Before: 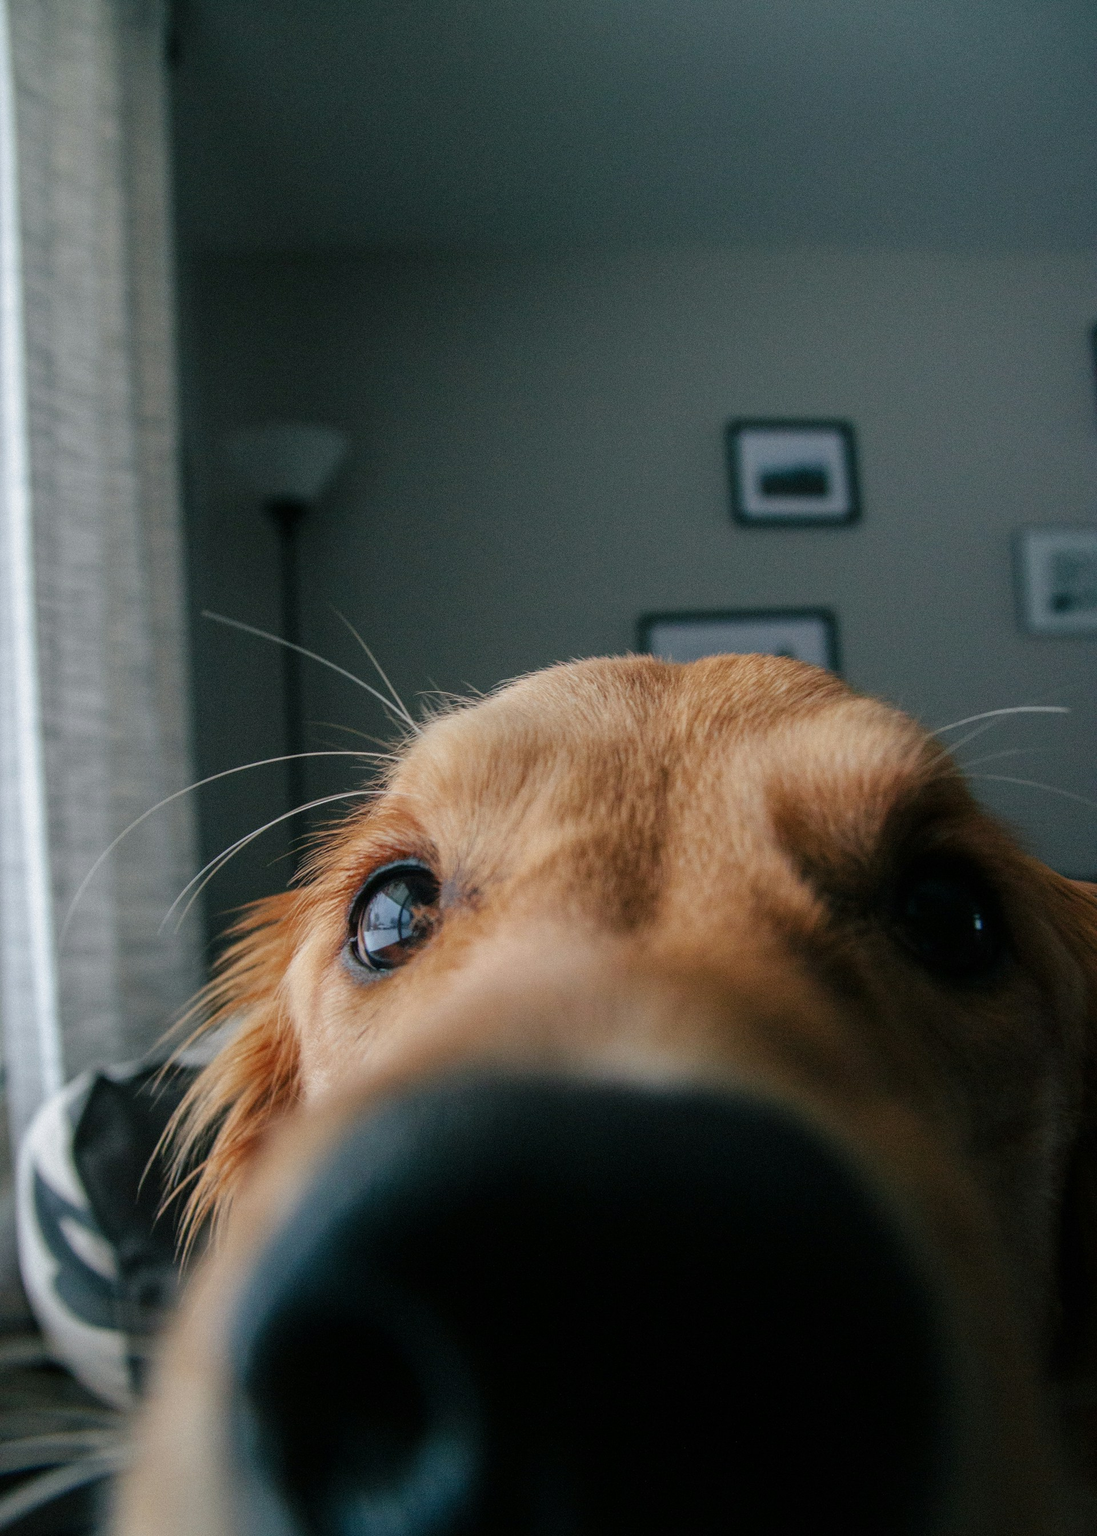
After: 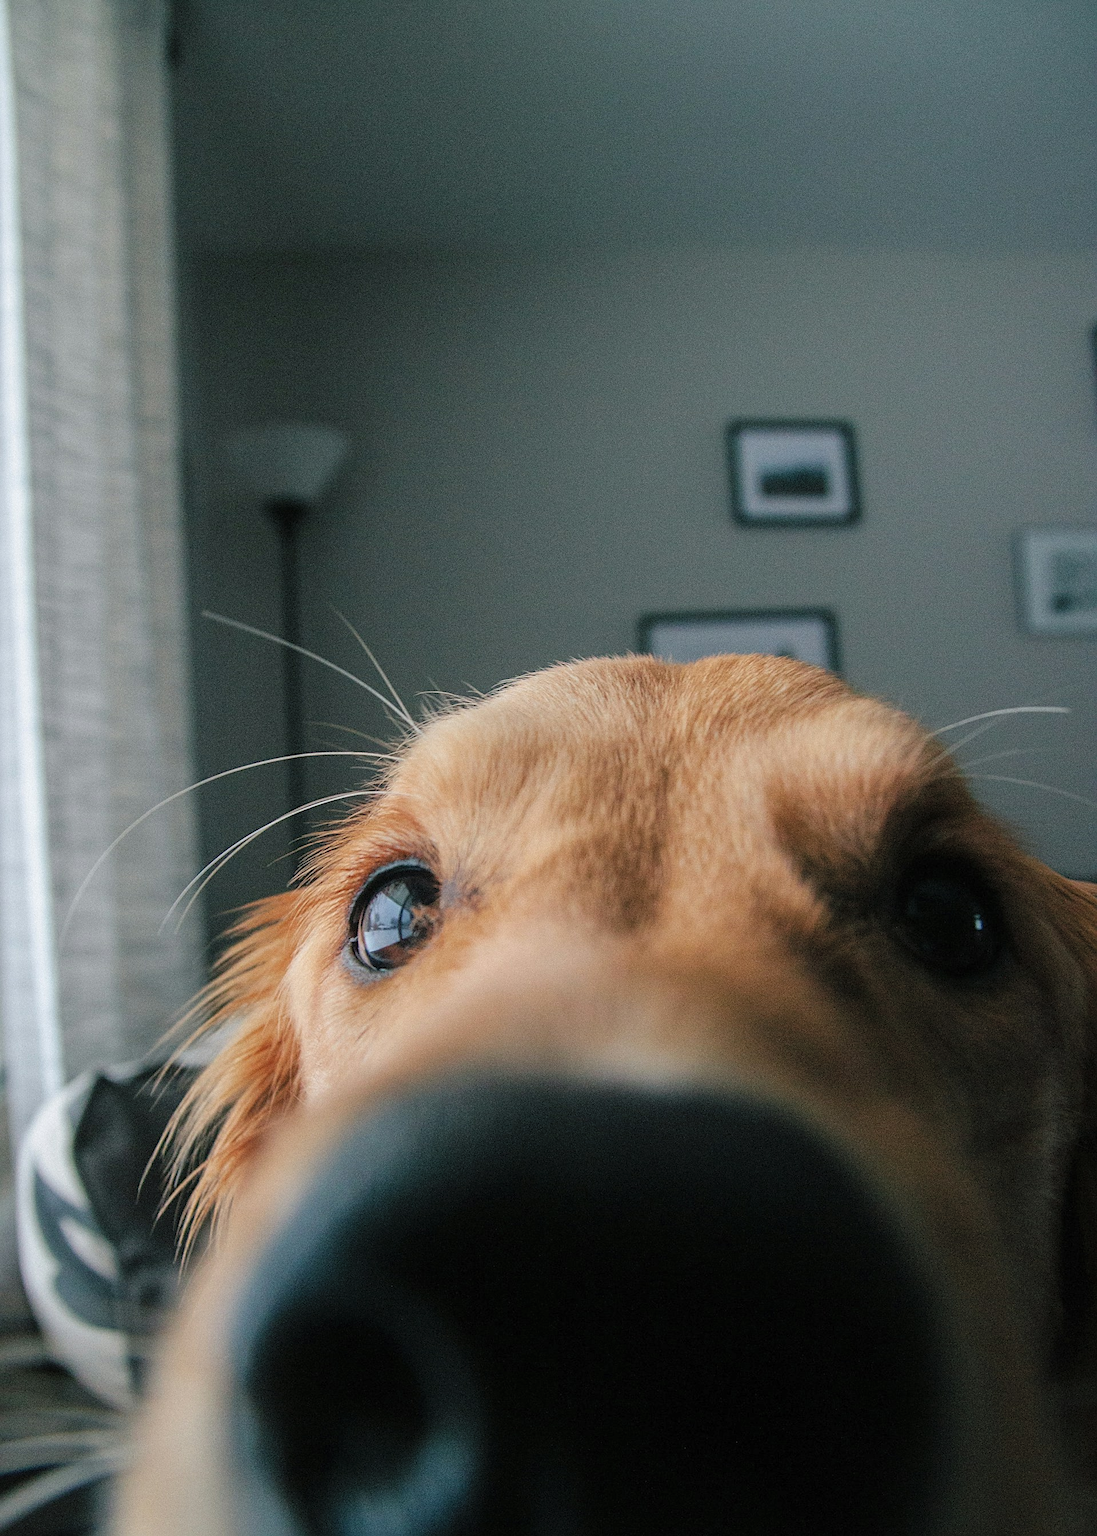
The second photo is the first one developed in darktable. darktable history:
sharpen: on, module defaults
contrast brightness saturation: brightness 0.13
